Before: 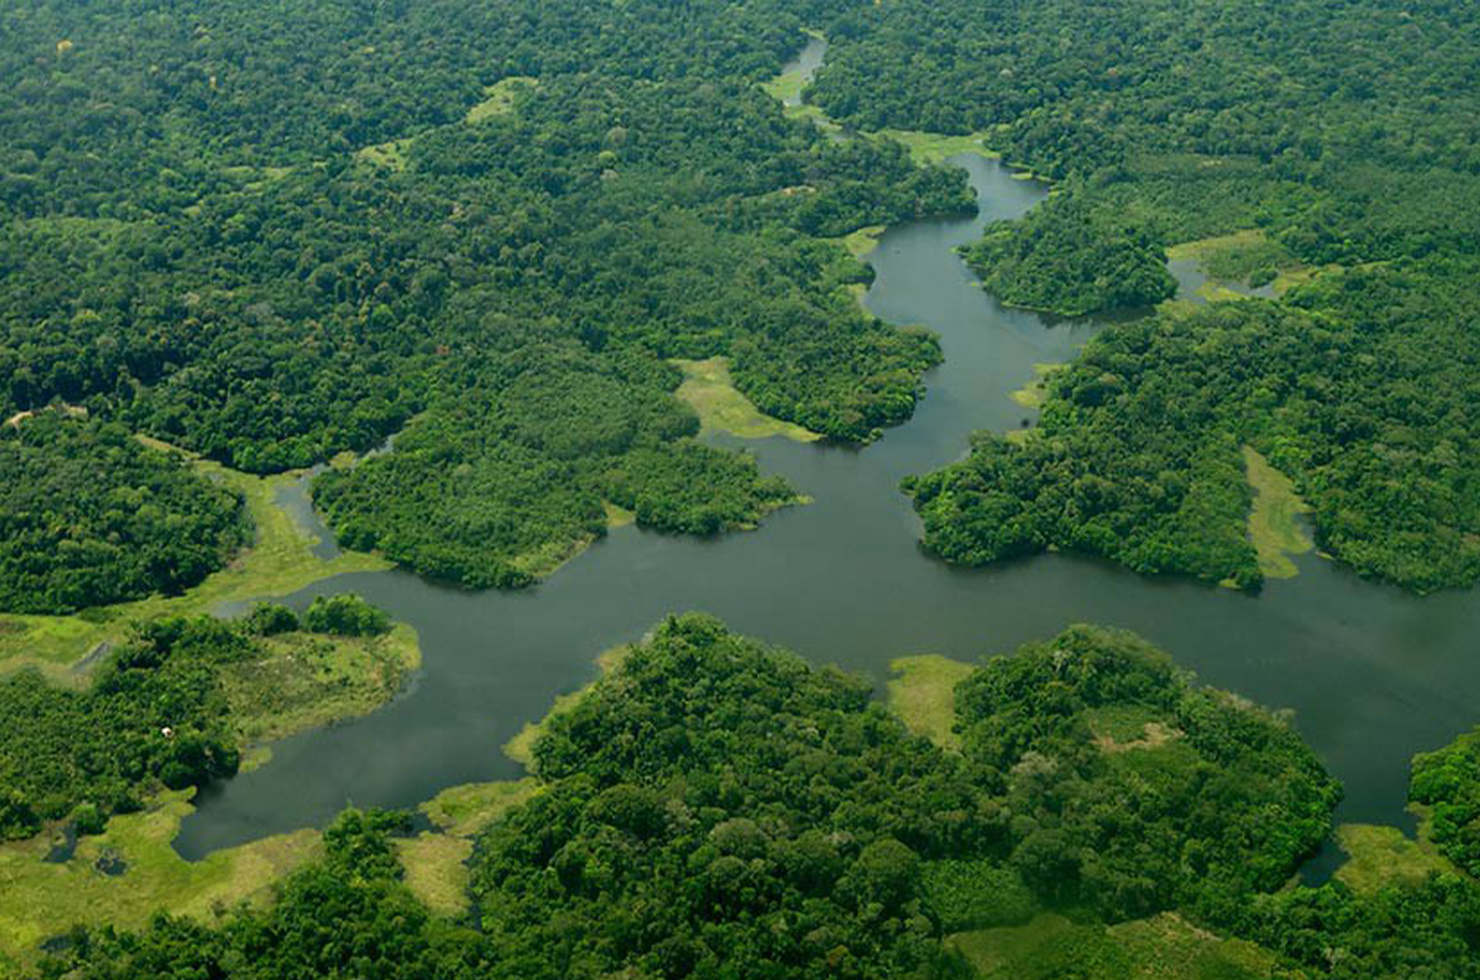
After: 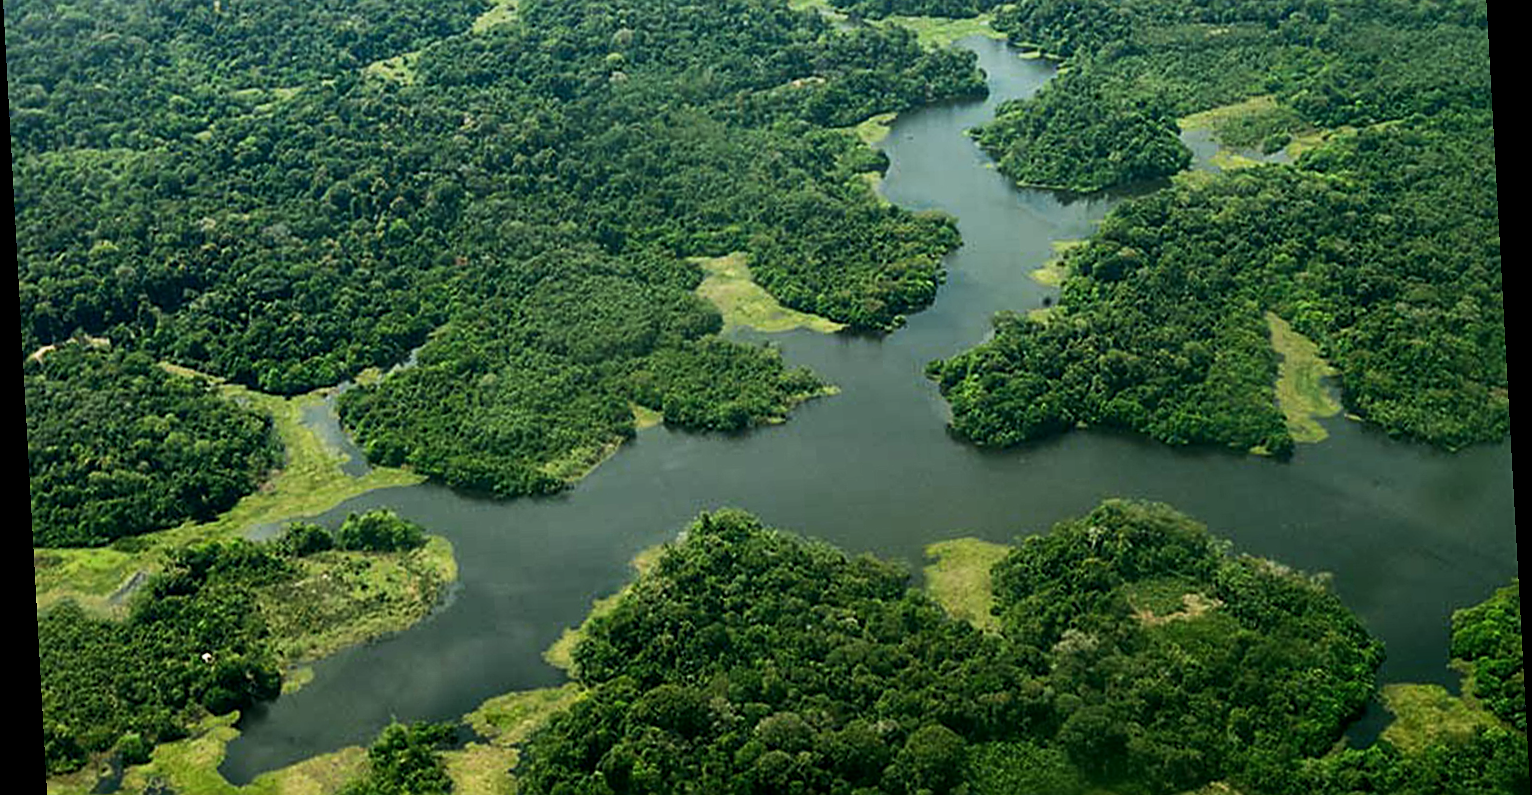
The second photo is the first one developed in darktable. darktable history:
crop: top 13.819%, bottom 11.169%
sharpen: on, module defaults
tone equalizer: -8 EV -0.75 EV, -7 EV -0.7 EV, -6 EV -0.6 EV, -5 EV -0.4 EV, -3 EV 0.4 EV, -2 EV 0.6 EV, -1 EV 0.7 EV, +0 EV 0.75 EV, edges refinement/feathering 500, mask exposure compensation -1.57 EV, preserve details no
local contrast: highlights 100%, shadows 100%, detail 120%, midtone range 0.2
rotate and perspective: rotation -3.18°, automatic cropping off
sigmoid: contrast 1.22, skew 0.65
